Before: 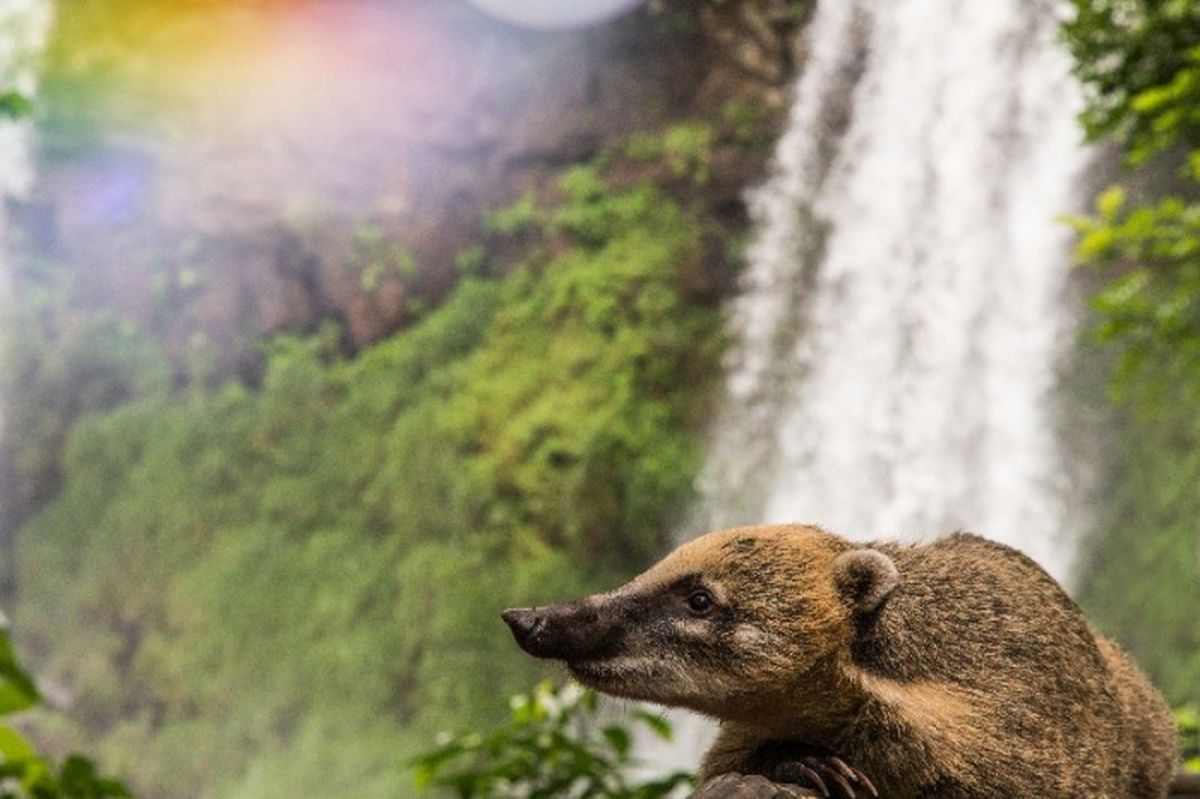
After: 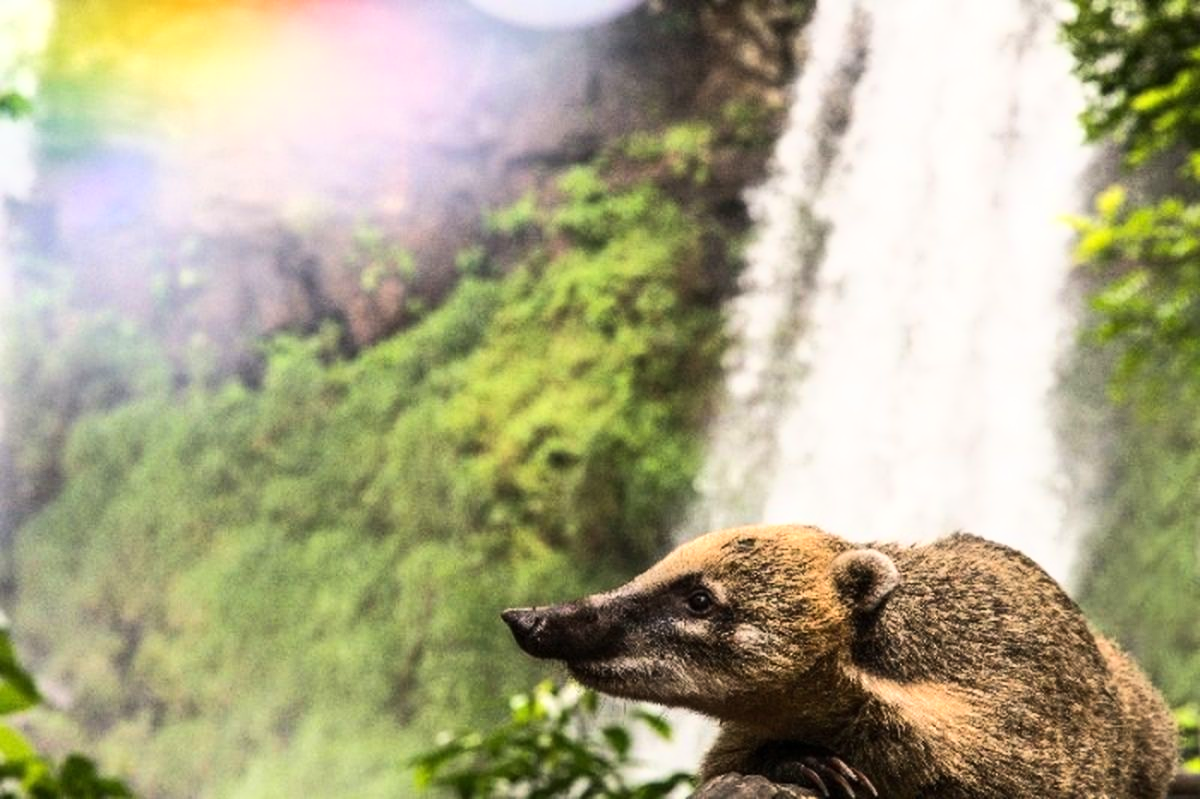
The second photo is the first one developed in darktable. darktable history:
tone curve: curves: ch0 [(0, 0) (0.003, 0.003) (0.011, 0.009) (0.025, 0.022) (0.044, 0.037) (0.069, 0.051) (0.1, 0.079) (0.136, 0.114) (0.177, 0.152) (0.224, 0.212) (0.277, 0.281) (0.335, 0.358) (0.399, 0.459) (0.468, 0.573) (0.543, 0.684) (0.623, 0.779) (0.709, 0.866) (0.801, 0.949) (0.898, 0.98) (1, 1)]
